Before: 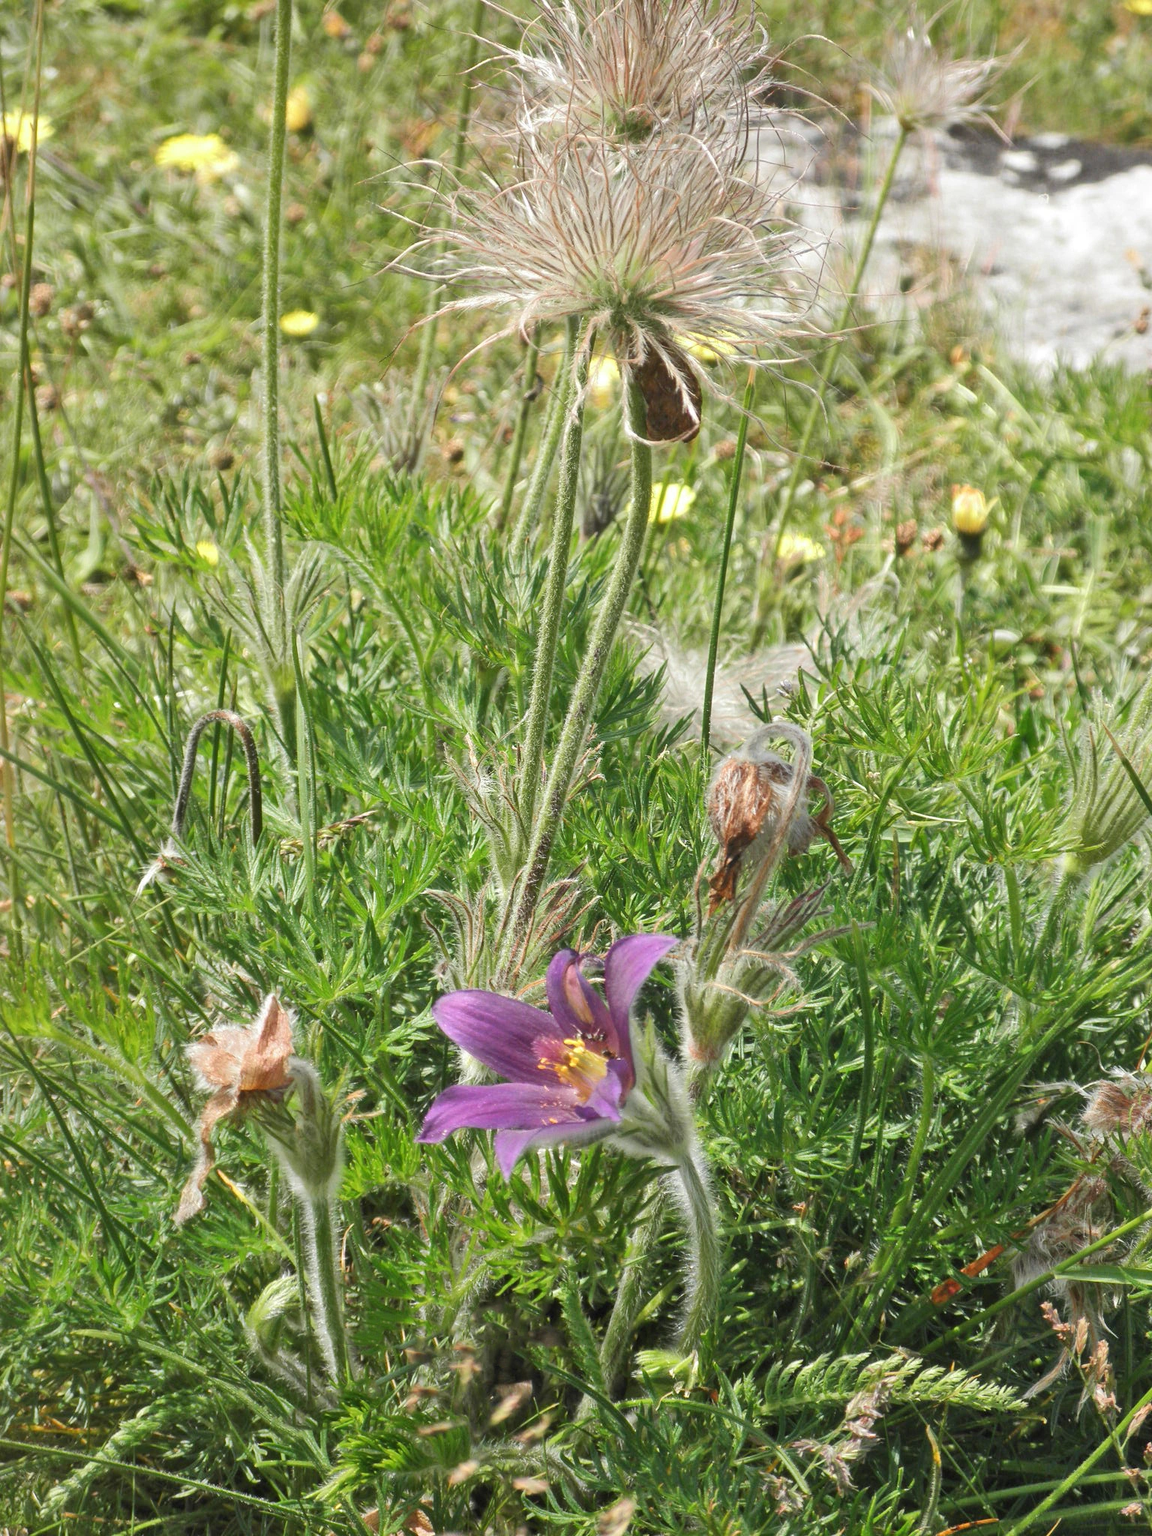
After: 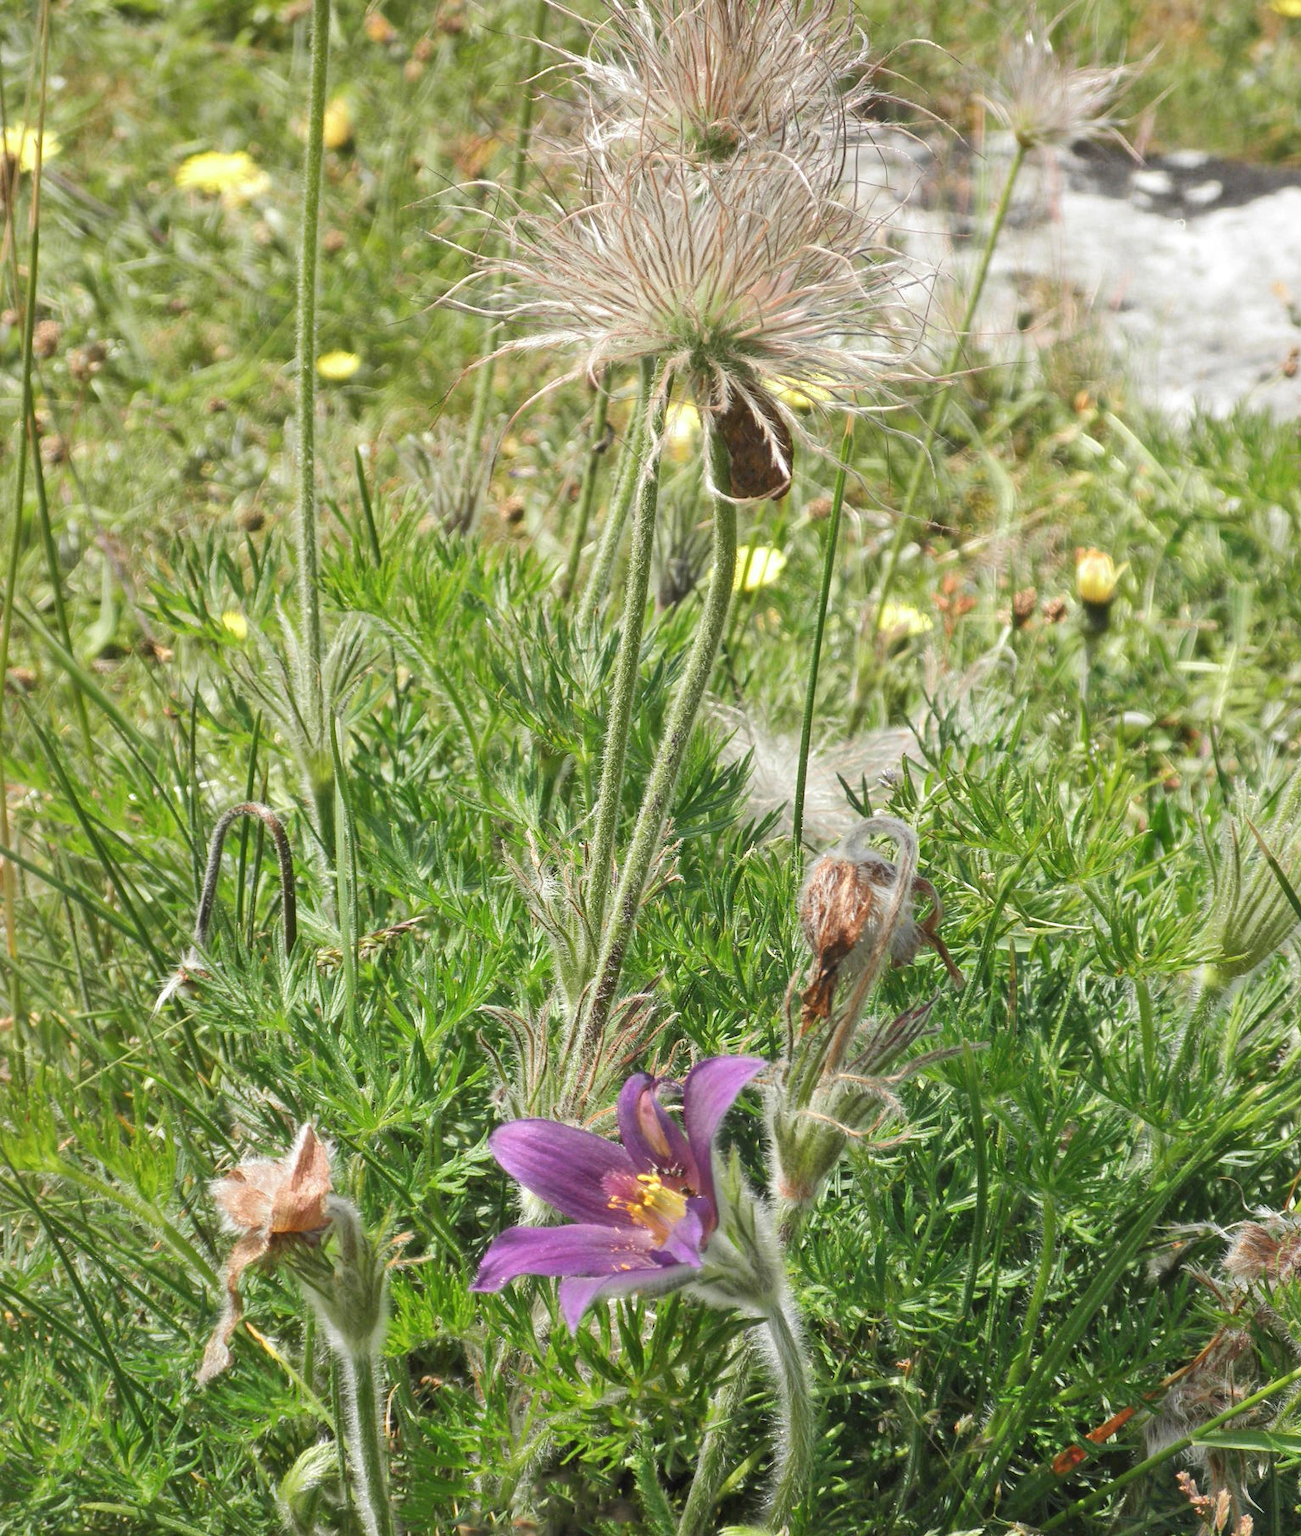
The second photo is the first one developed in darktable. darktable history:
crop and rotate: top 0%, bottom 11.505%
